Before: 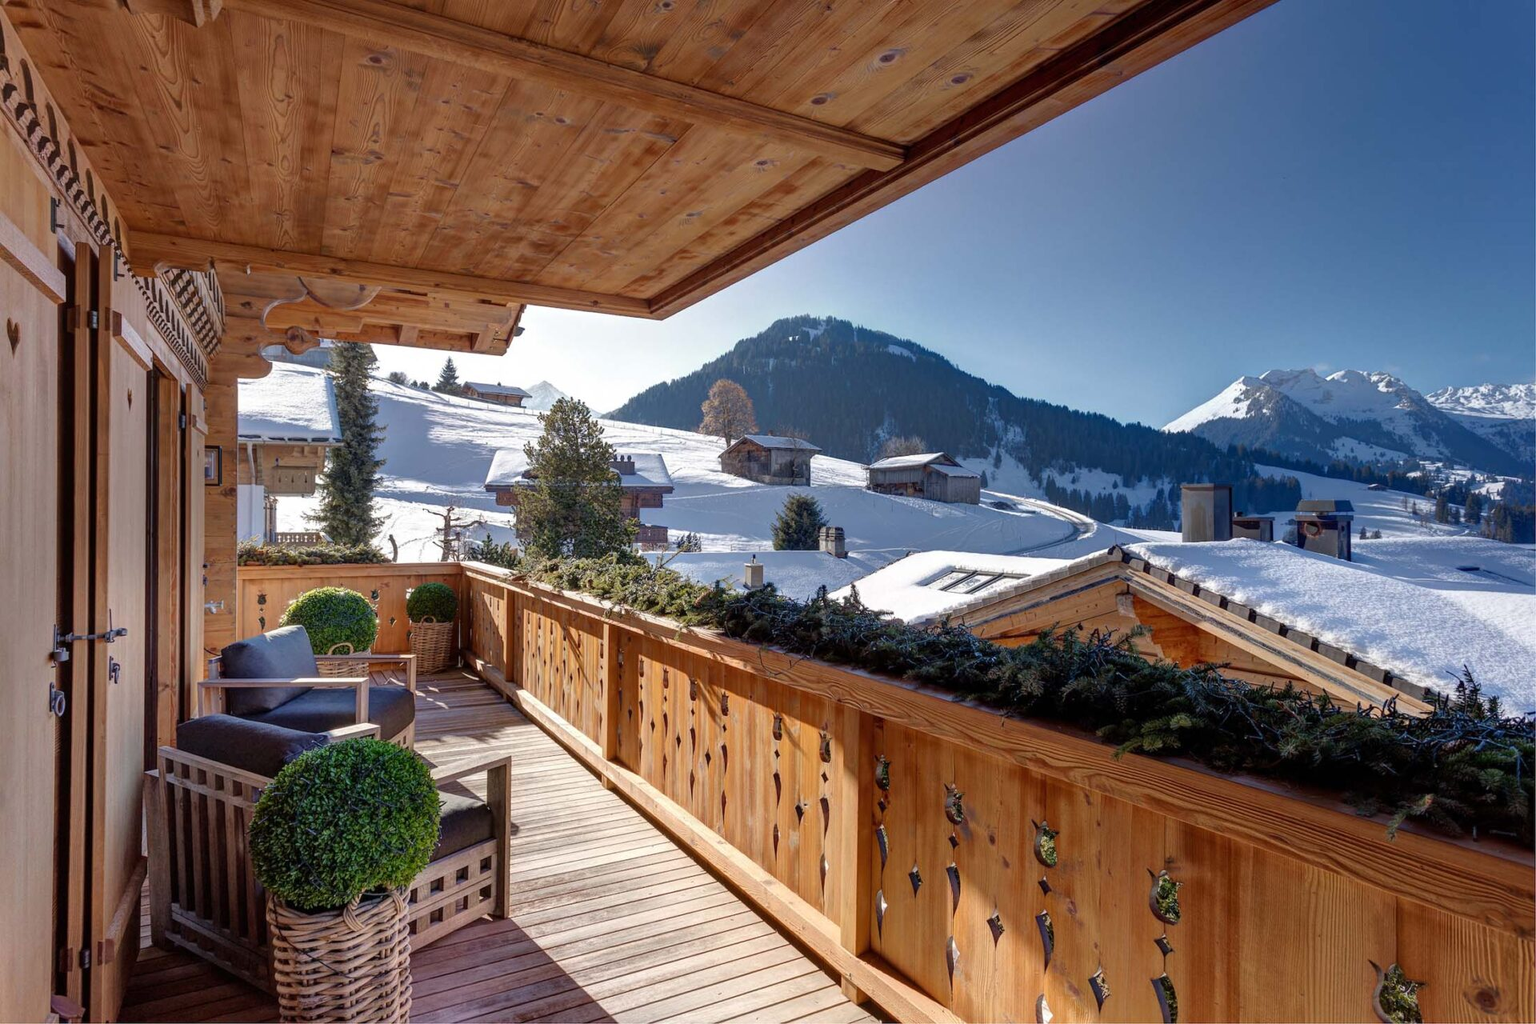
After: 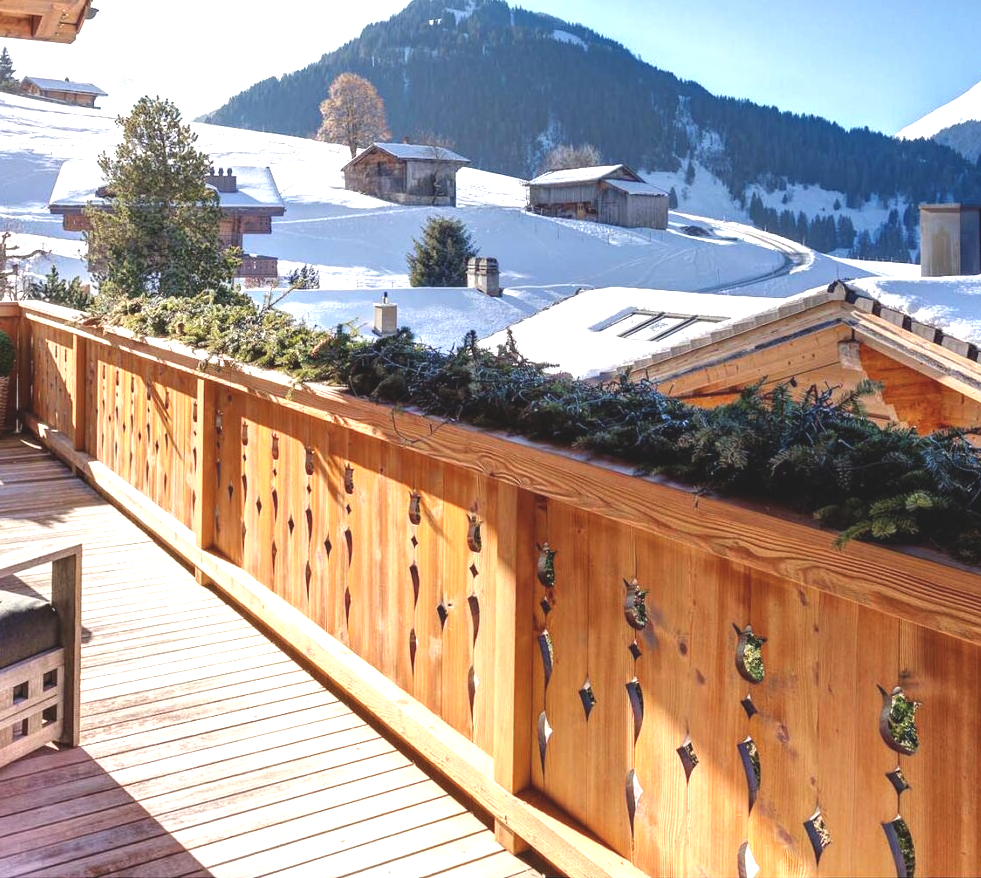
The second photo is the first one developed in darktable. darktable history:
crop and rotate: left 29.052%, top 31.375%, right 19.845%
exposure: black level correction -0.006, exposure 1 EV, compensate highlight preservation false
